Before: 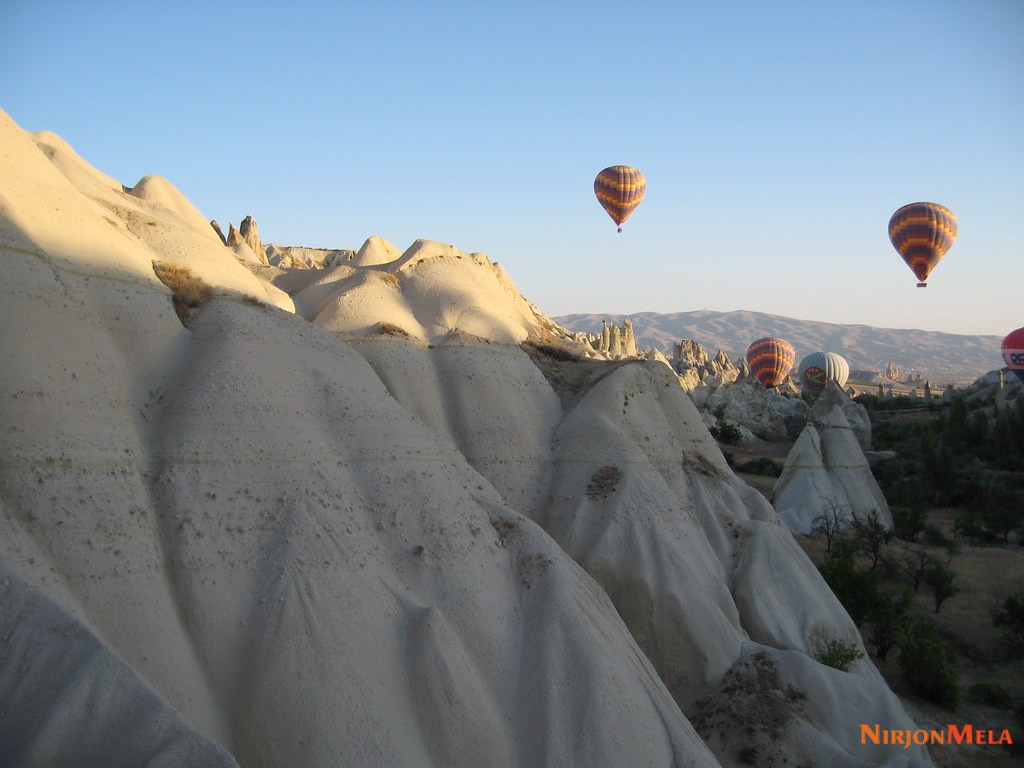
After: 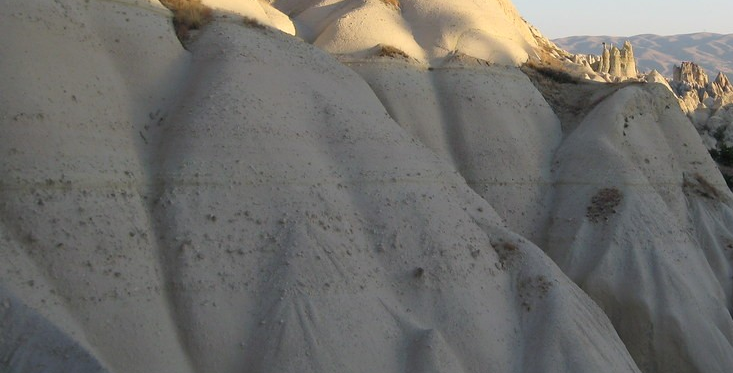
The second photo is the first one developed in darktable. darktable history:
crop: top 36.282%, right 28.406%, bottom 15.084%
